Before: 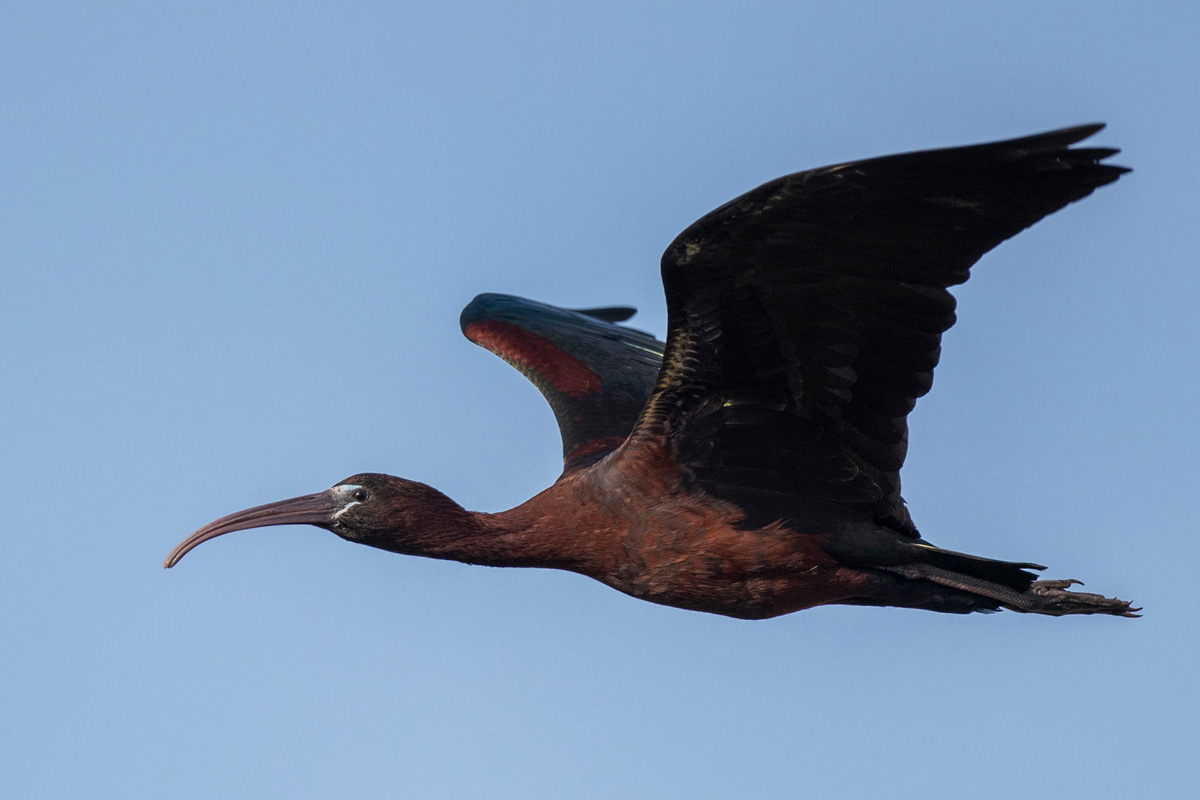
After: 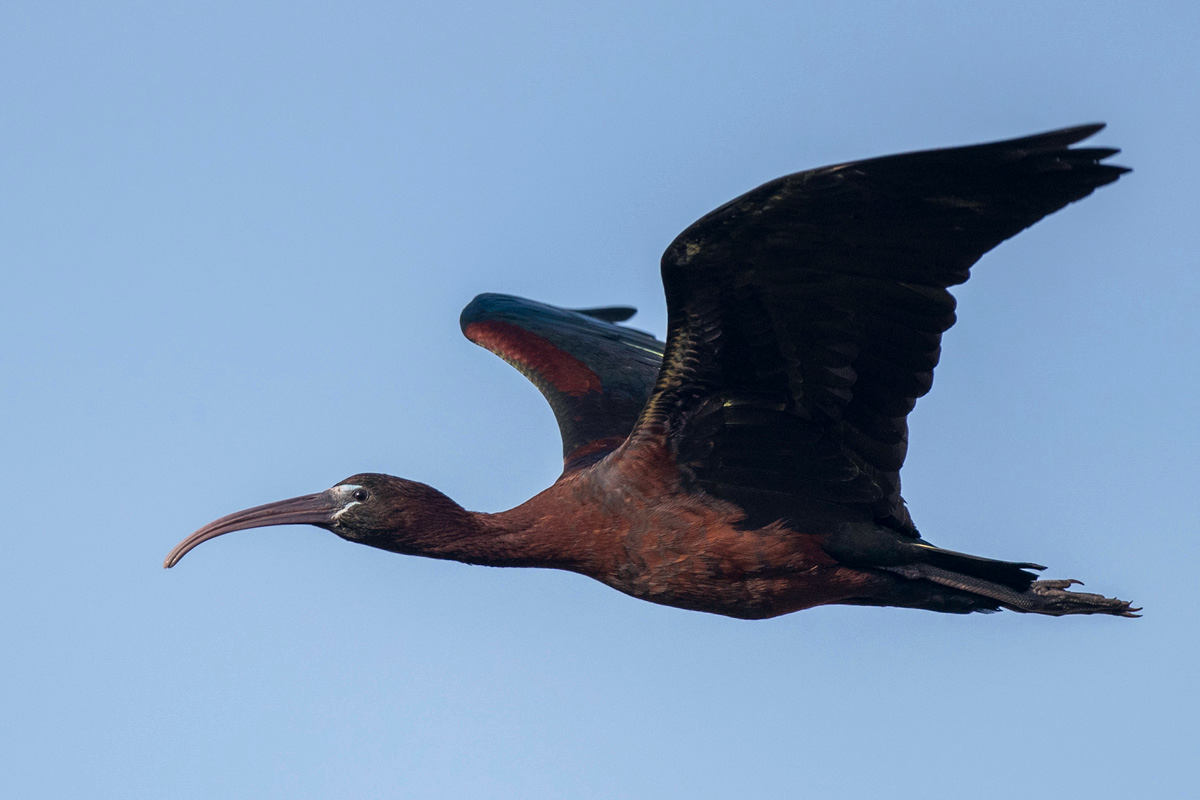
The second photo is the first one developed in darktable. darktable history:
exposure: exposure 0.161 EV, compensate highlight preservation false
color correction: highlights a* 0.207, highlights b* 2.7, shadows a* -0.874, shadows b* -4.78
